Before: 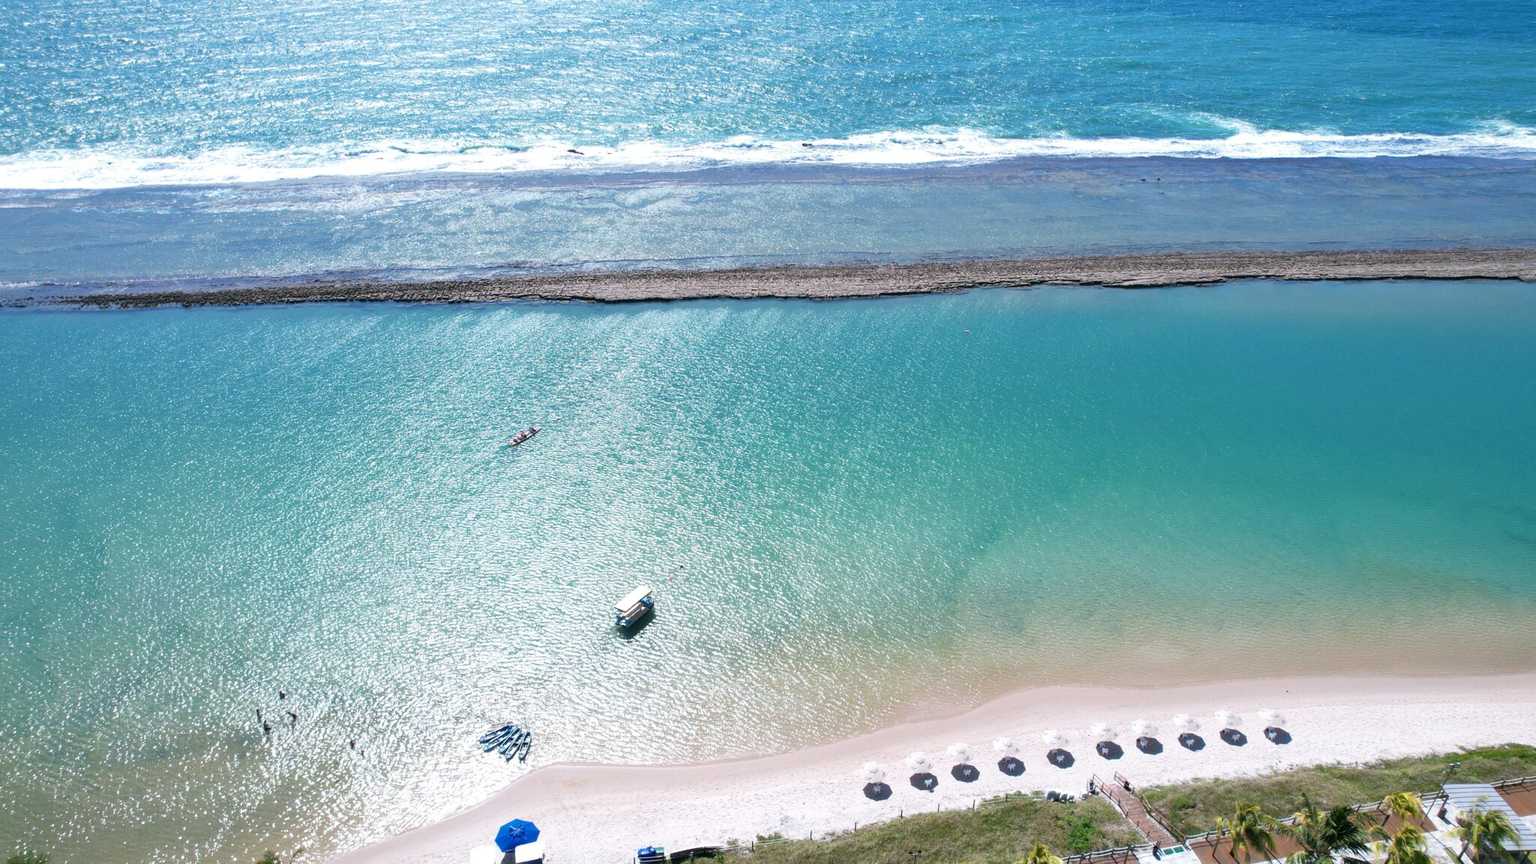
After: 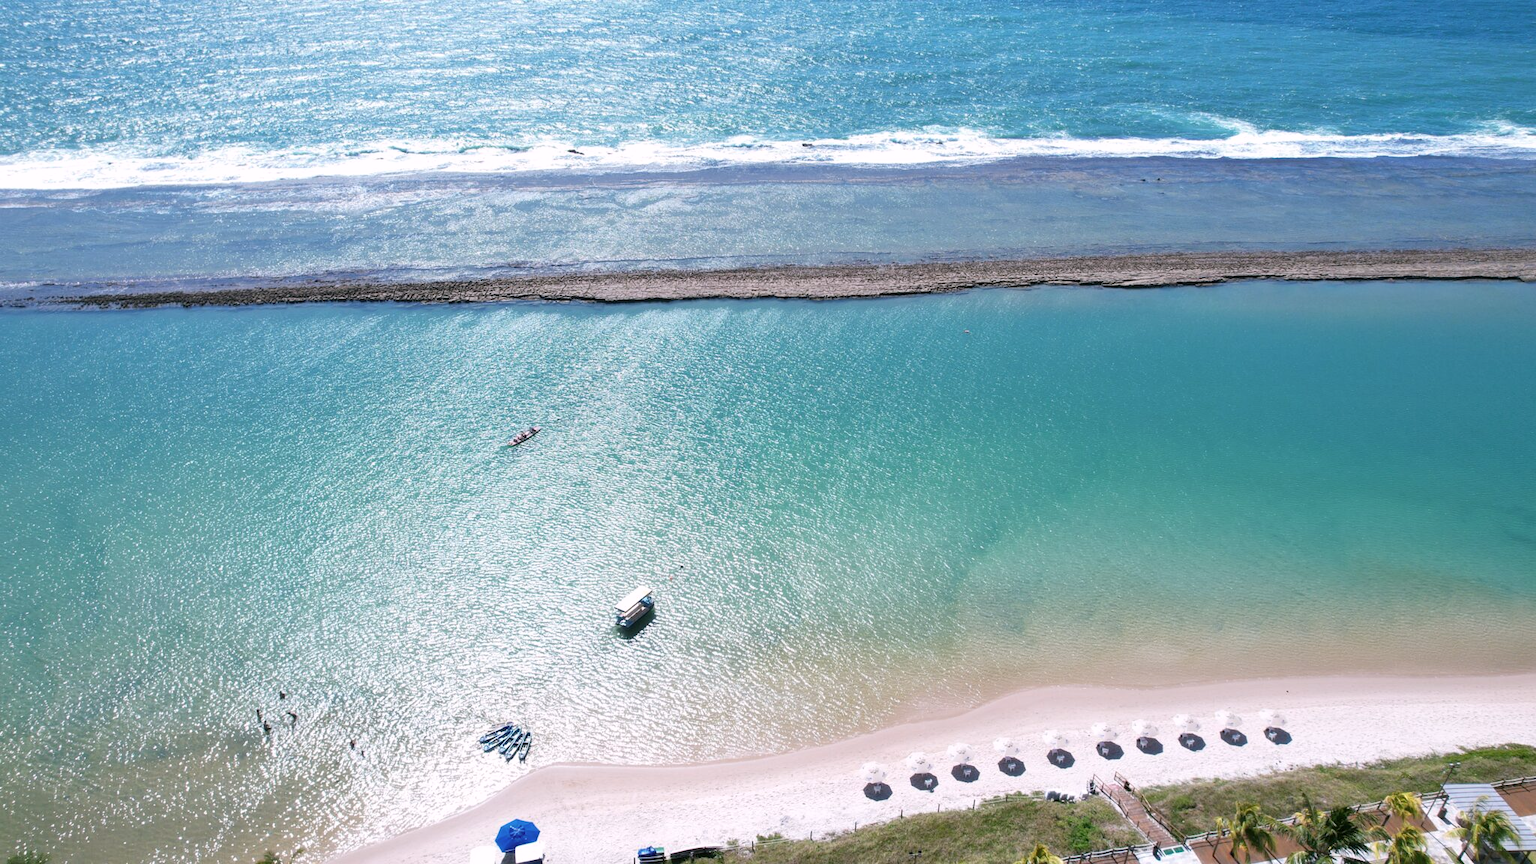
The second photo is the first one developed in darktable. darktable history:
color correction: highlights a* 3.14, highlights b* -1.34, shadows a* -0.11, shadows b* 2.11, saturation 0.983
